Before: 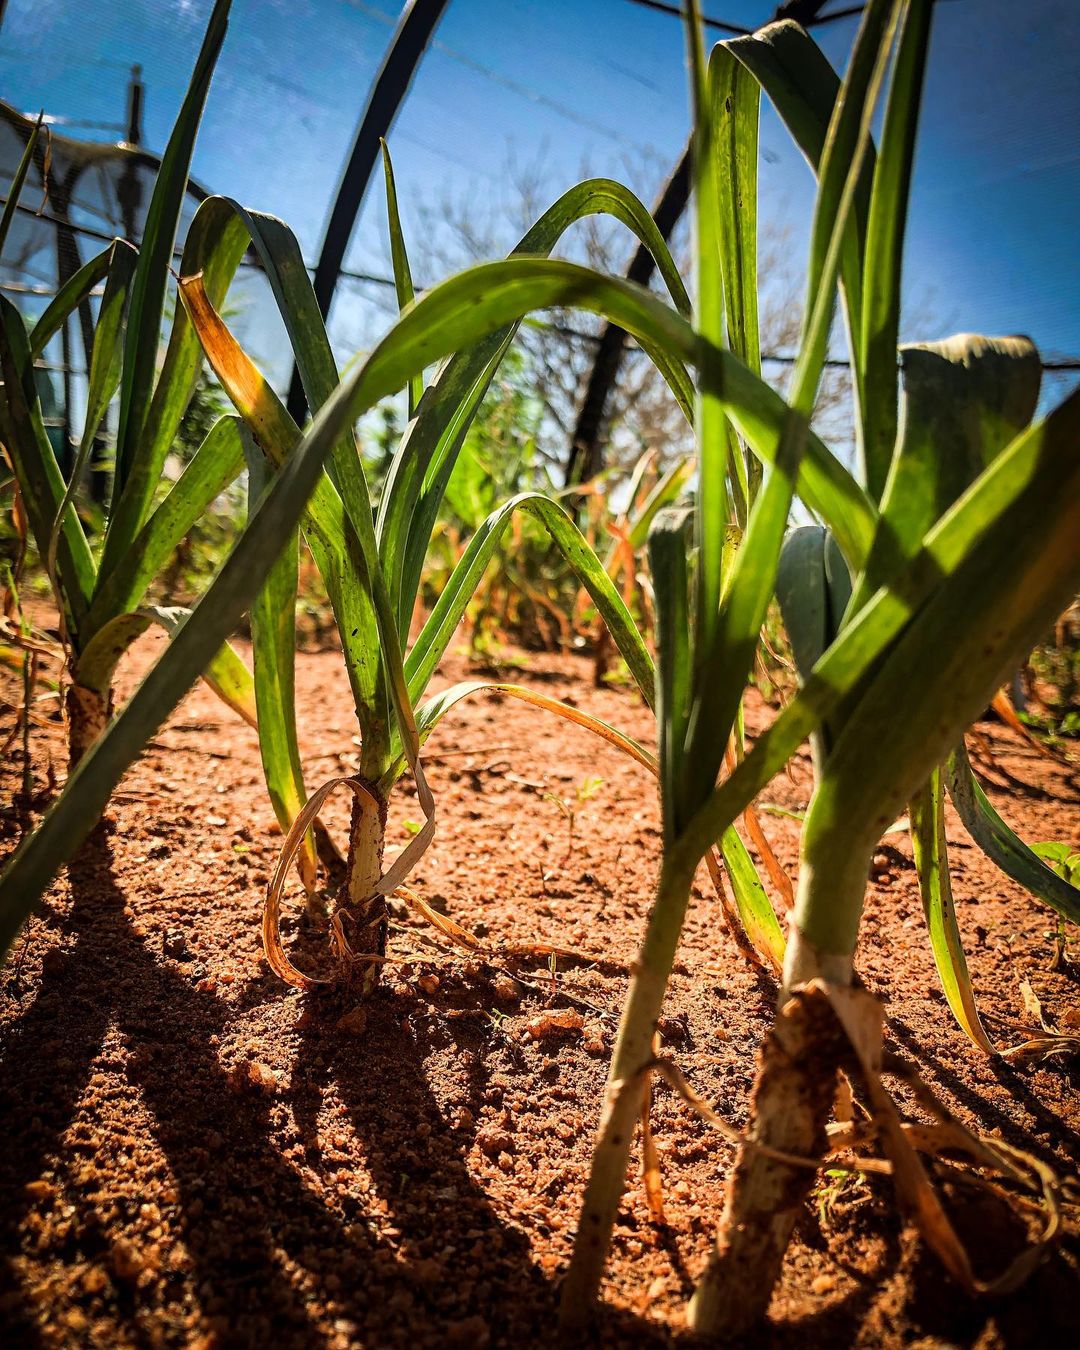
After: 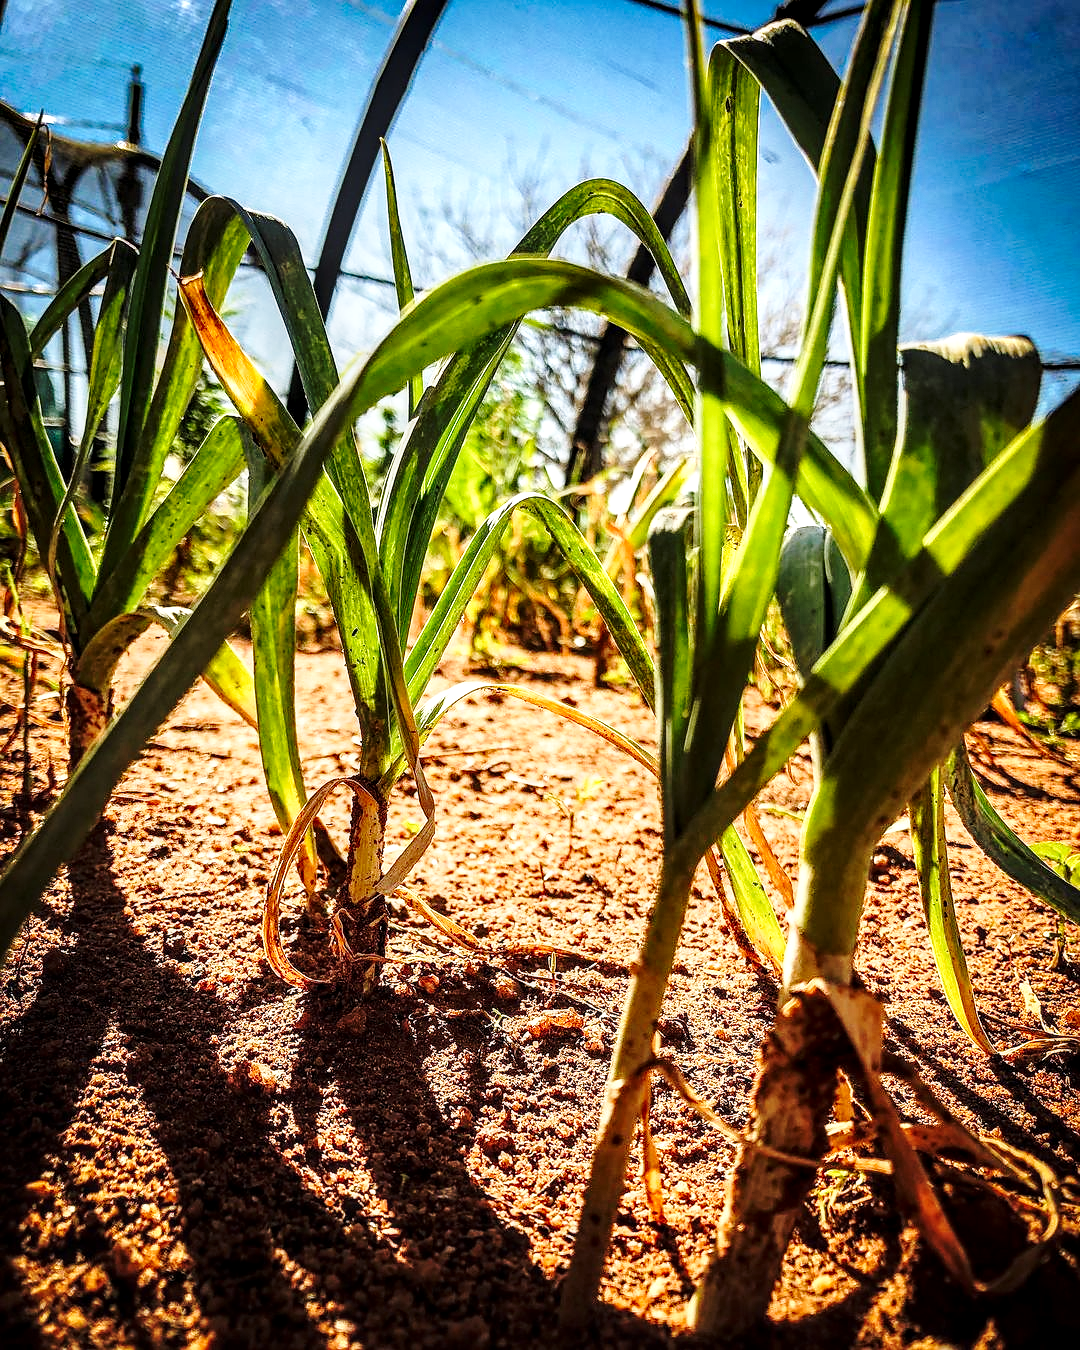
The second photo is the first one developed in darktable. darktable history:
local contrast: detail 144%
base curve: curves: ch0 [(0, 0) (0.036, 0.037) (0.121, 0.228) (0.46, 0.76) (0.859, 0.983) (1, 1)], preserve colors none
sharpen: radius 0.969, amount 0.604
